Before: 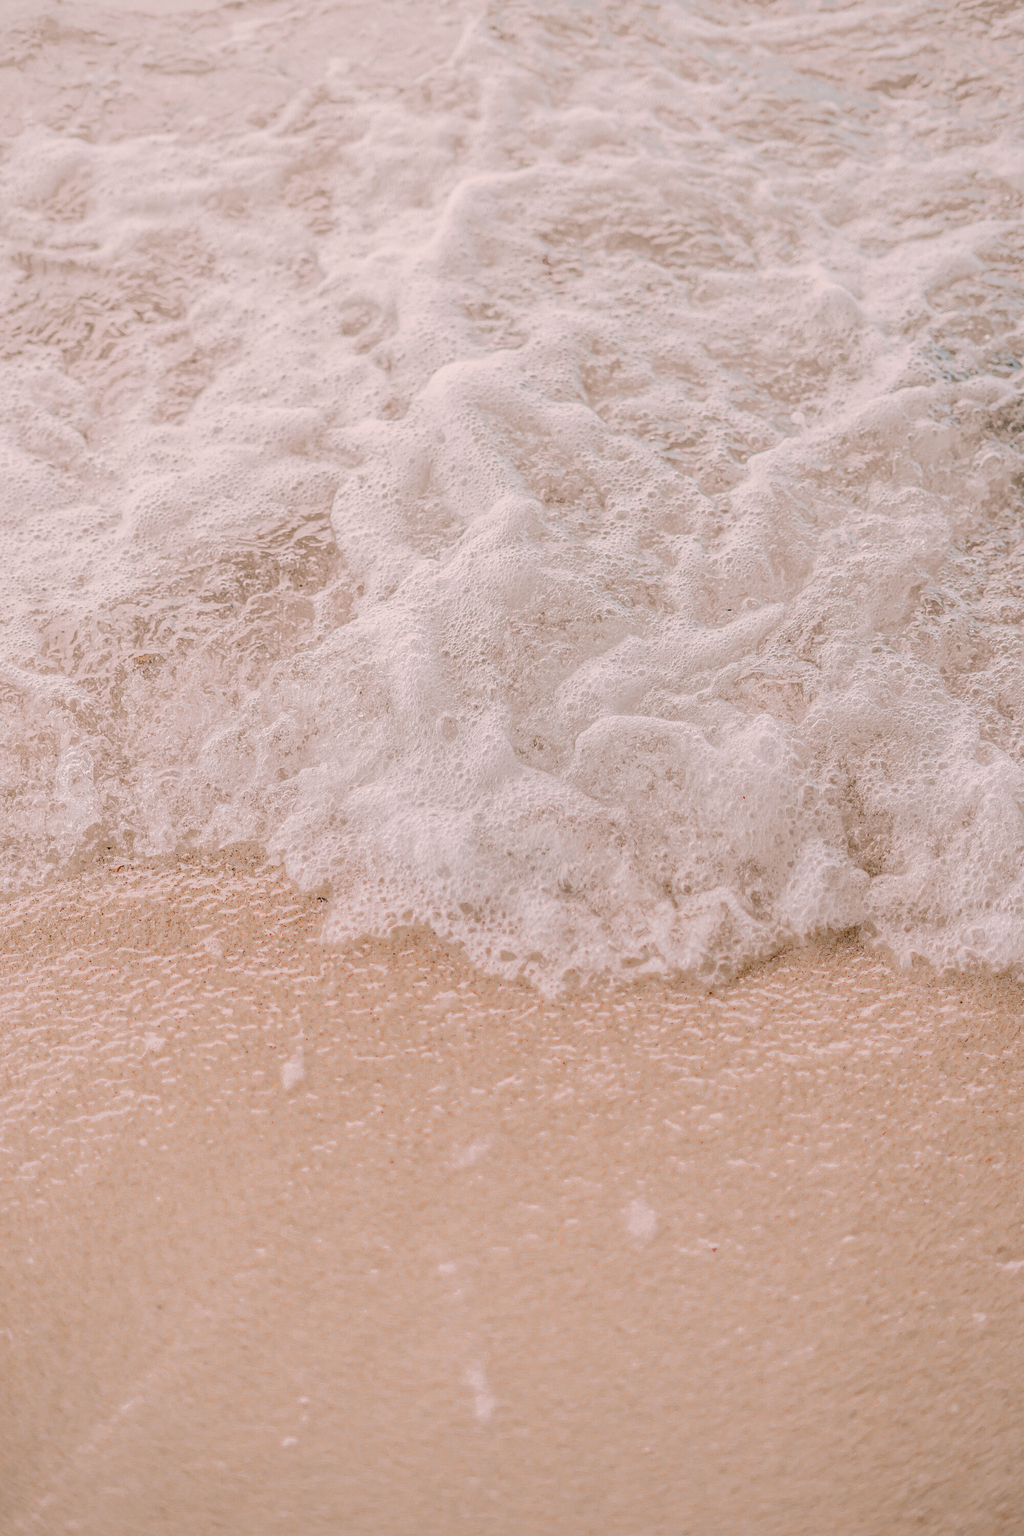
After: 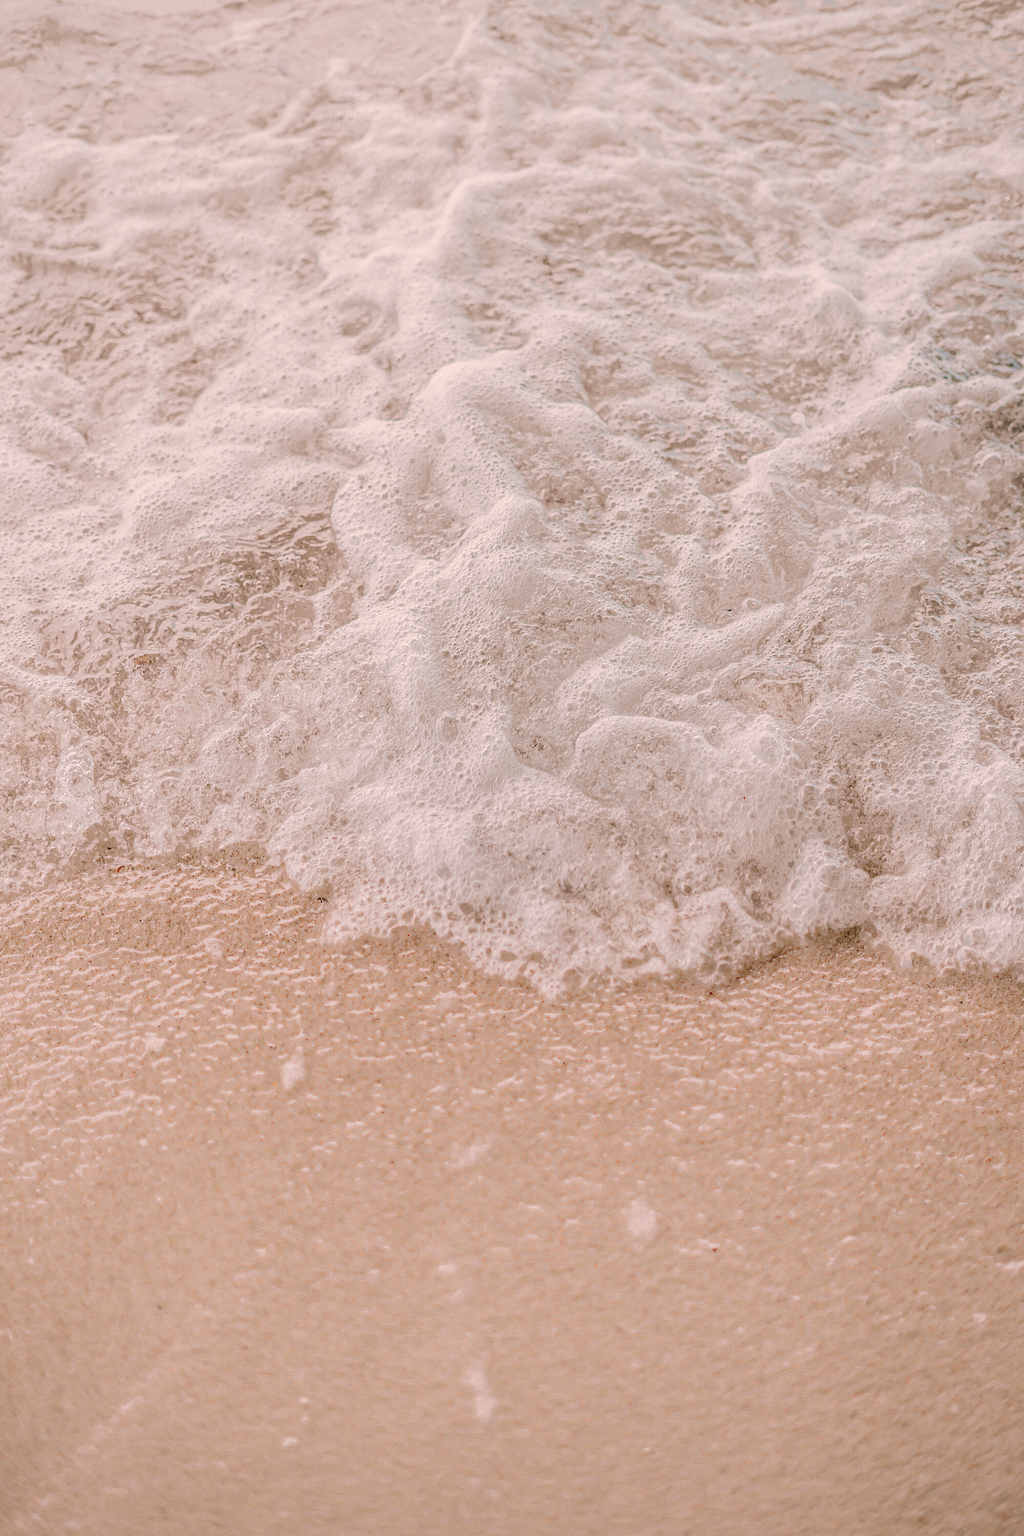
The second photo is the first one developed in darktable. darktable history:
local contrast: on, module defaults
white balance: red 1.009, blue 0.985
